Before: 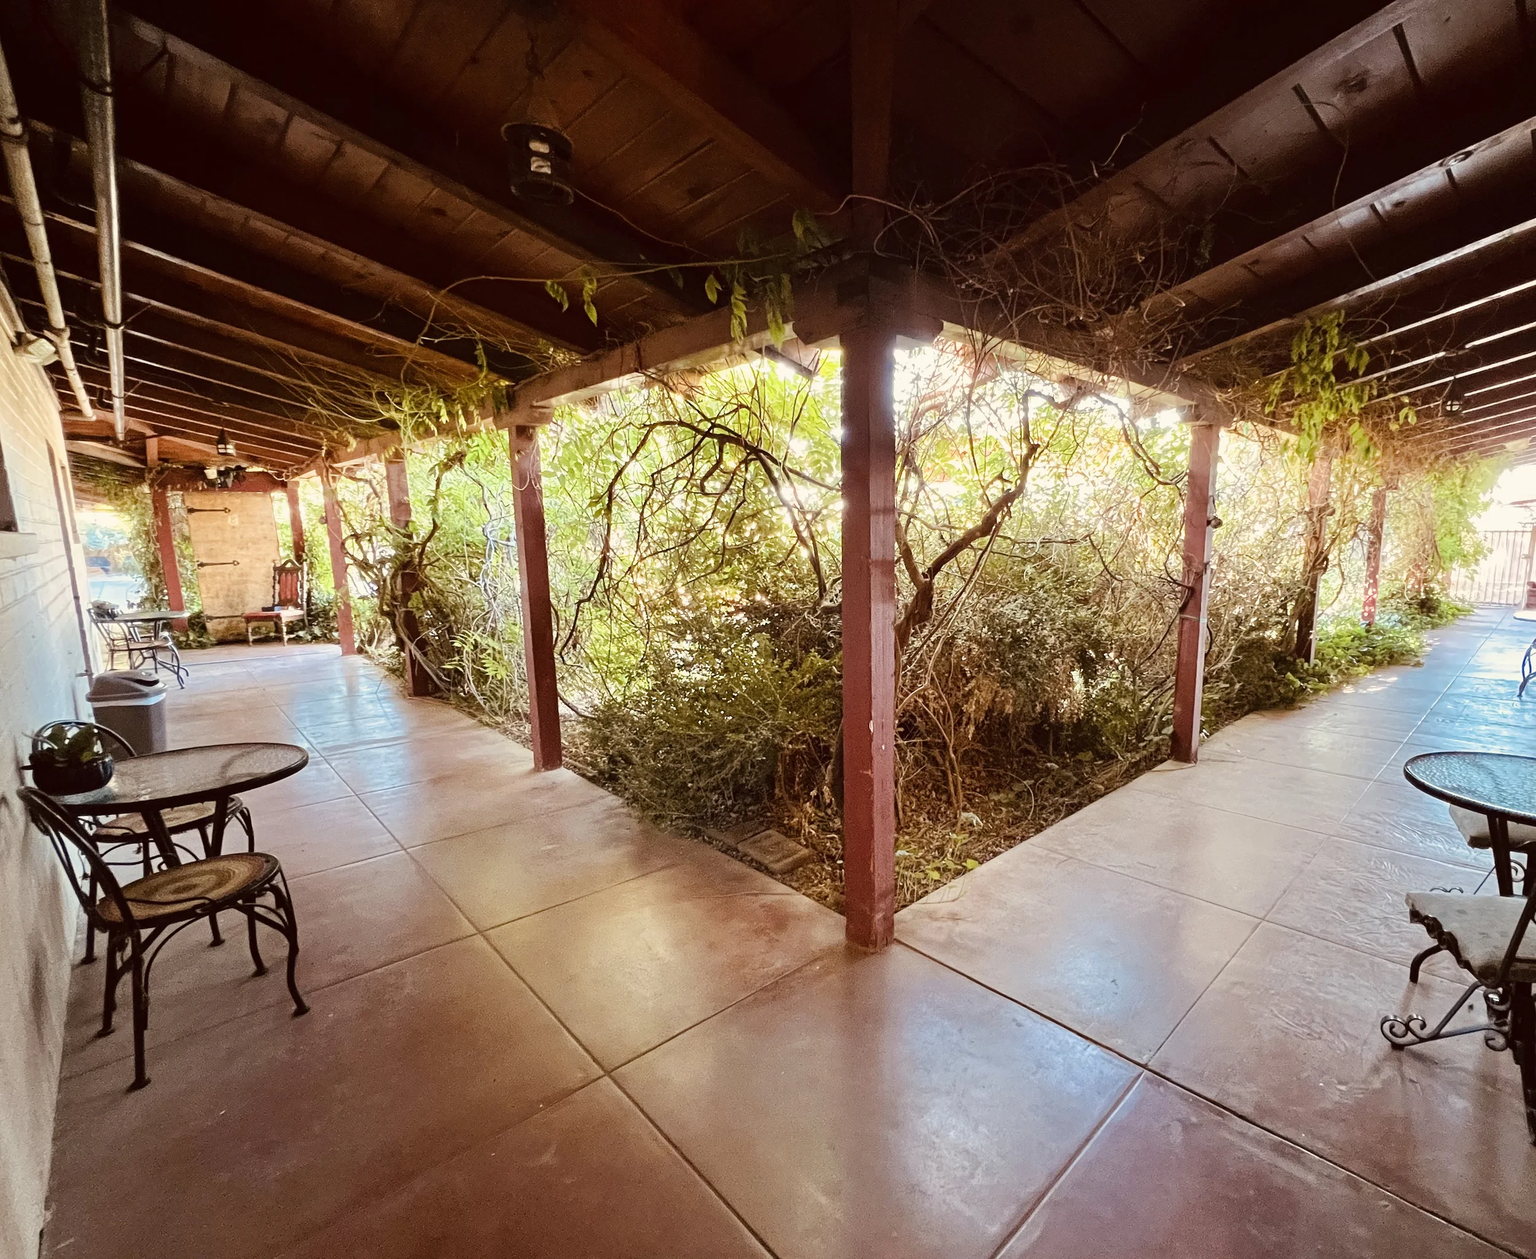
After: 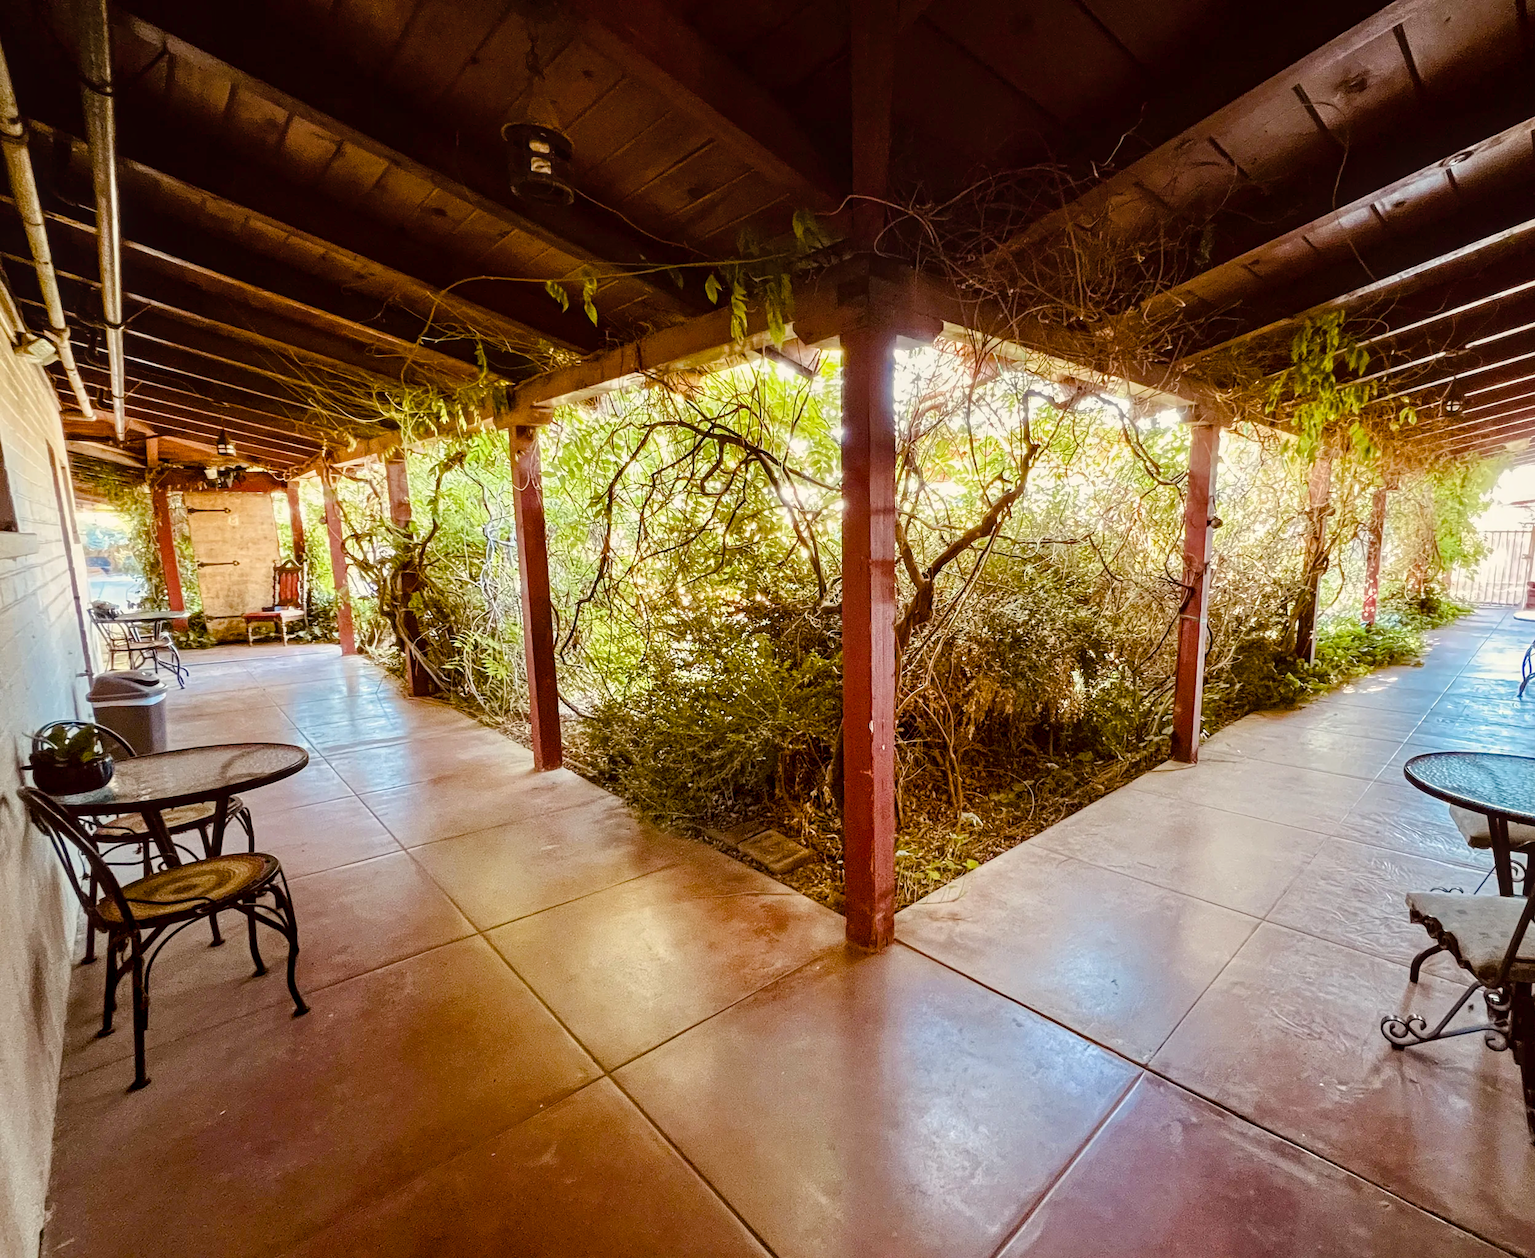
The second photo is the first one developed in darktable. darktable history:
color balance rgb: perceptual saturation grading › global saturation 39.786%, perceptual saturation grading › highlights -24.853%, perceptual saturation grading › mid-tones 35.443%, perceptual saturation grading › shadows 36.219%
local contrast: on, module defaults
